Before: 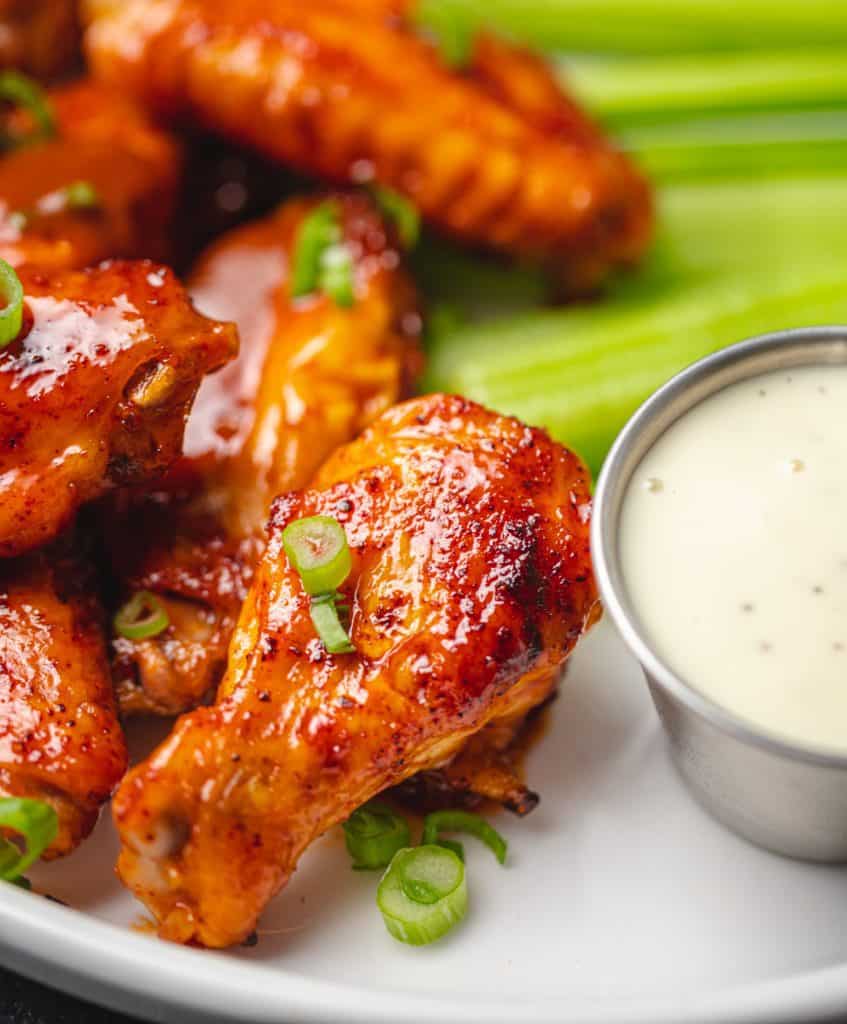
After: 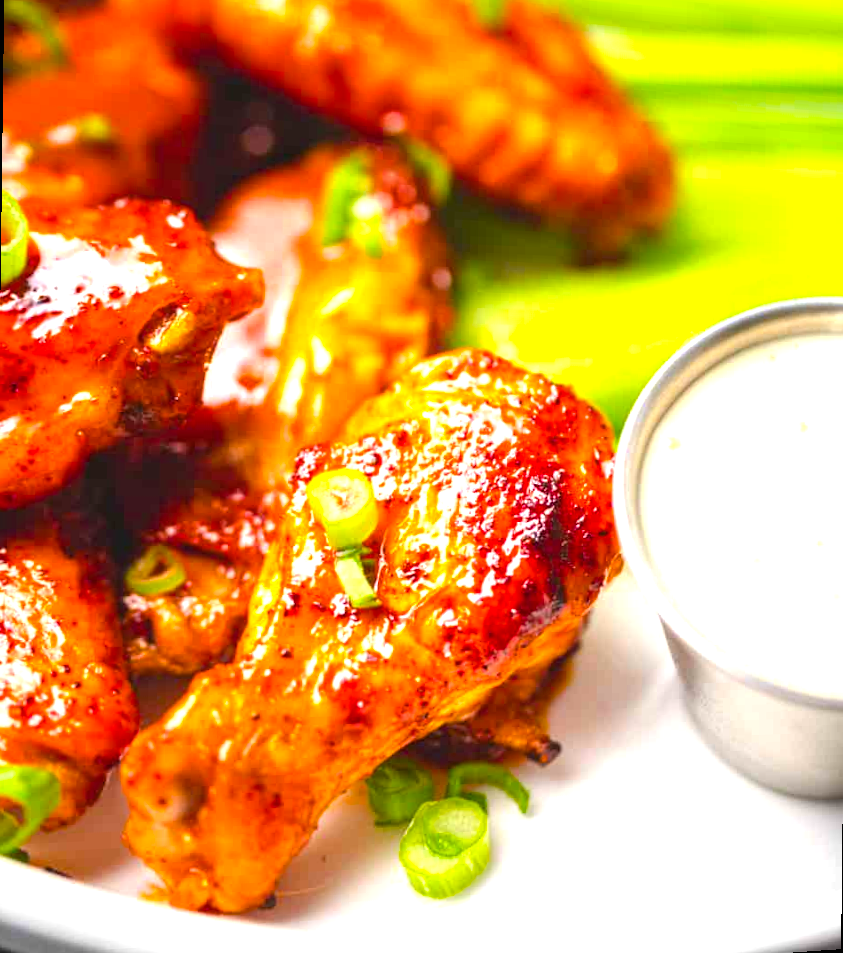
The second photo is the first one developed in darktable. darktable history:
exposure: black level correction 0, exposure 1.2 EV, compensate exposure bias true, compensate highlight preservation false
color balance rgb: perceptual saturation grading › global saturation 25%, global vibrance 20%
rotate and perspective: rotation 0.679°, lens shift (horizontal) 0.136, crop left 0.009, crop right 0.991, crop top 0.078, crop bottom 0.95
